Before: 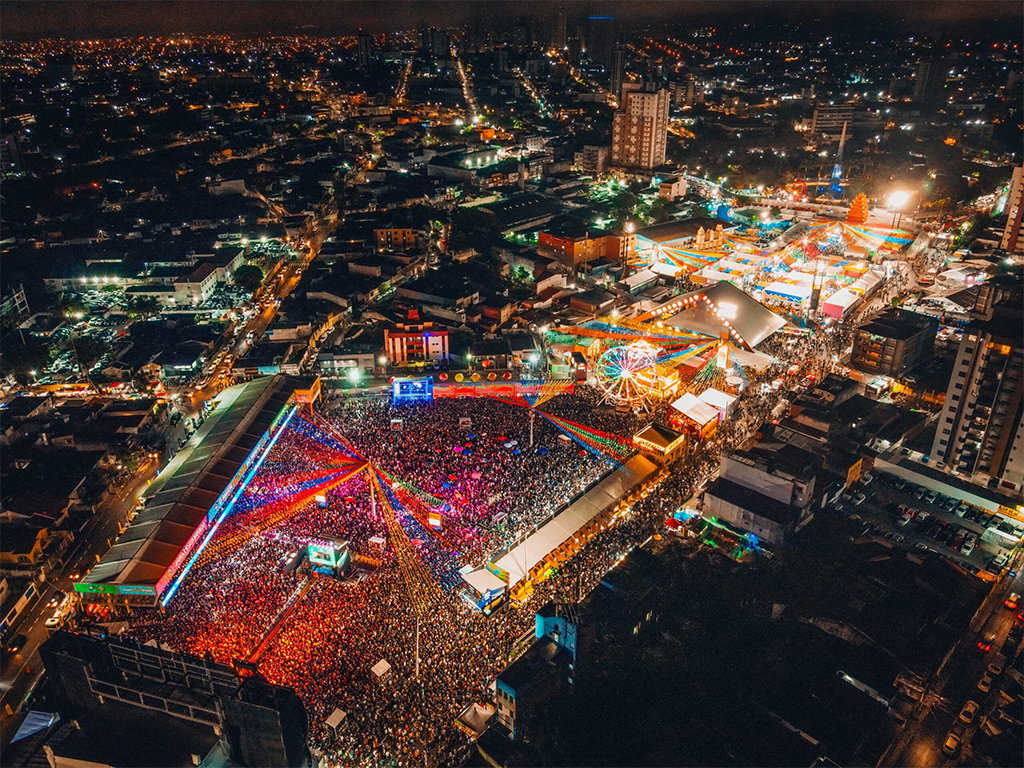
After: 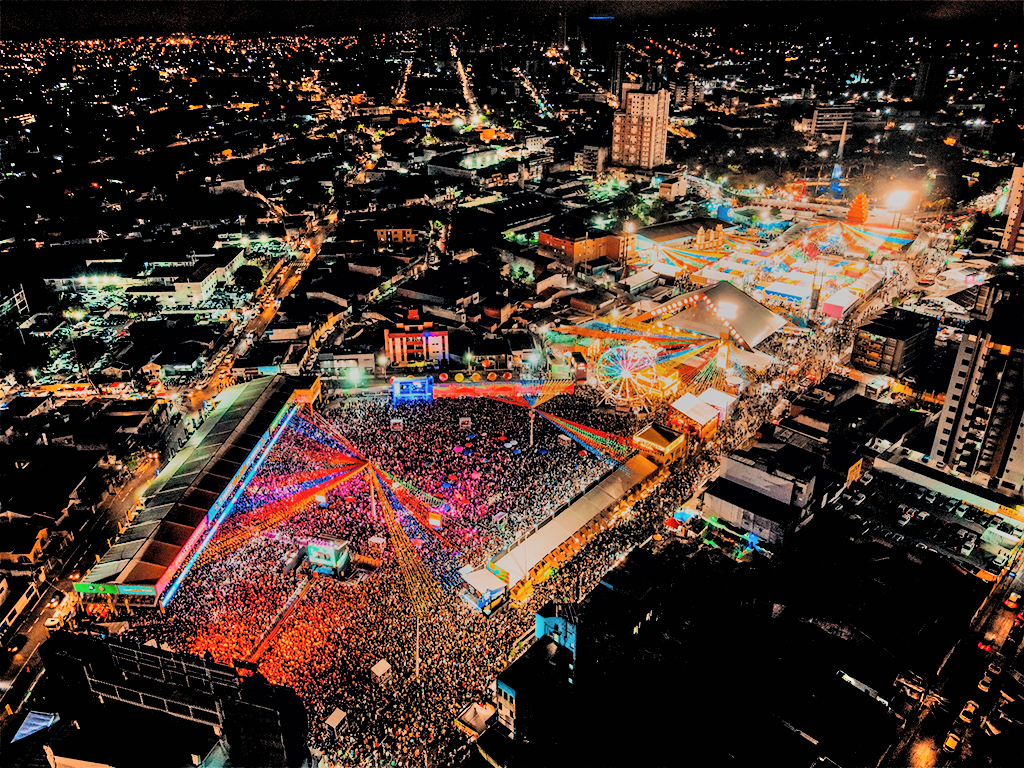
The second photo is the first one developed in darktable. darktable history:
filmic rgb: black relative exposure -6.15 EV, white relative exposure 6.96 EV, hardness 2.23, color science v6 (2022)
shadows and highlights: low approximation 0.01, soften with gaussian
rgb levels: levels [[0.013, 0.434, 0.89], [0, 0.5, 1], [0, 0.5, 1]]
